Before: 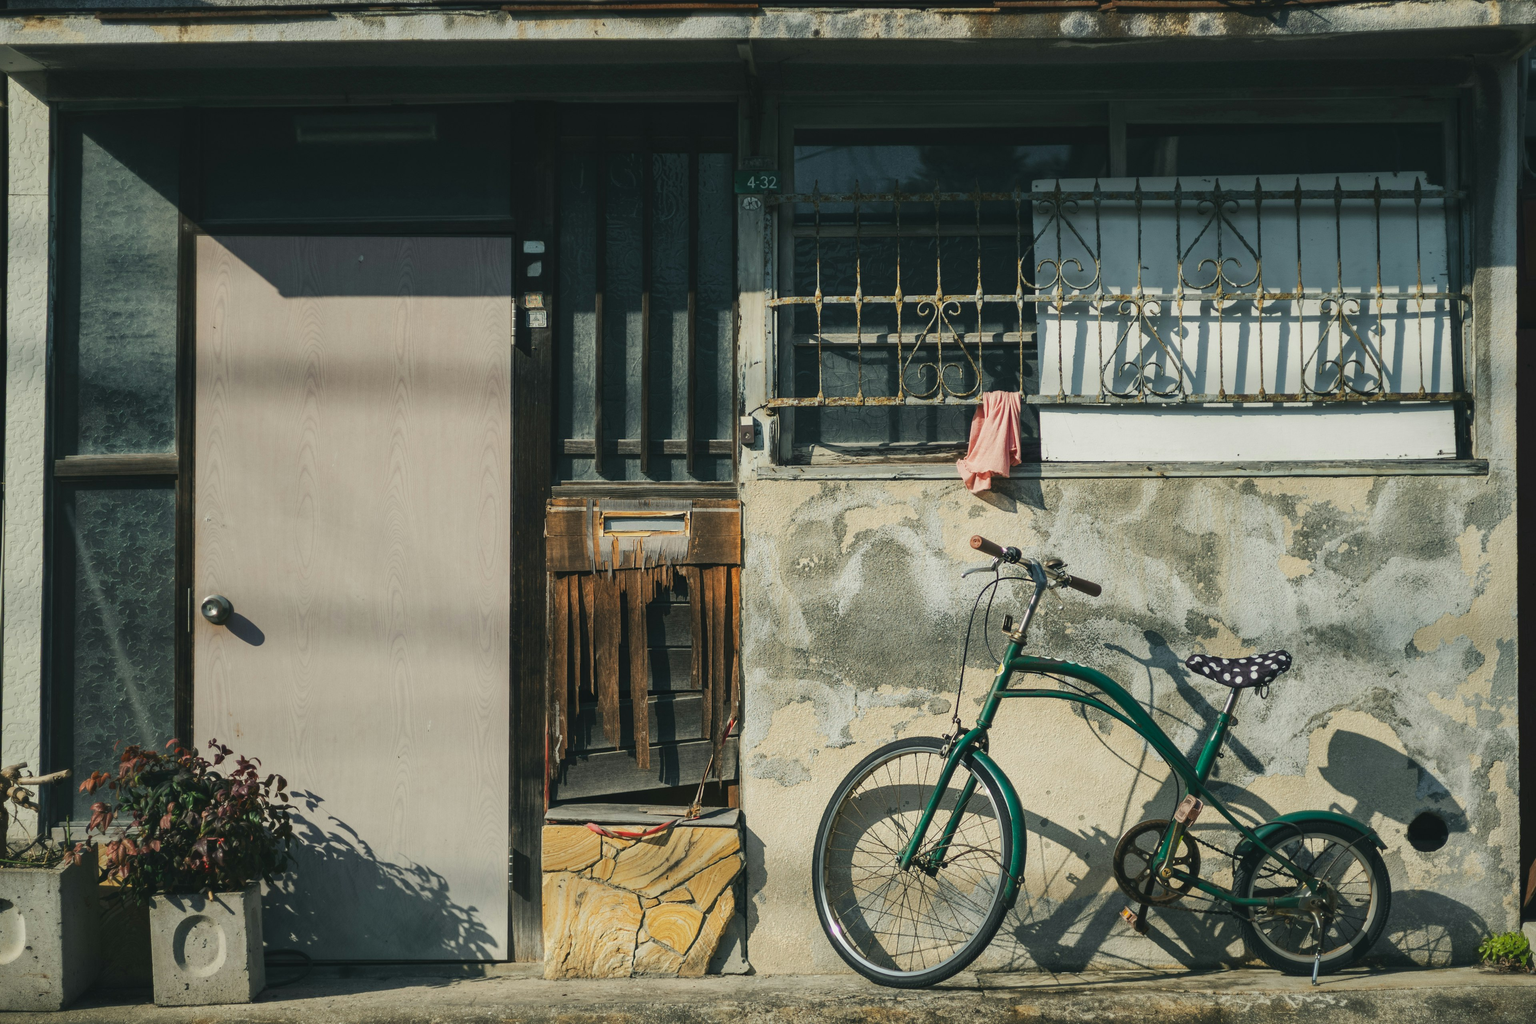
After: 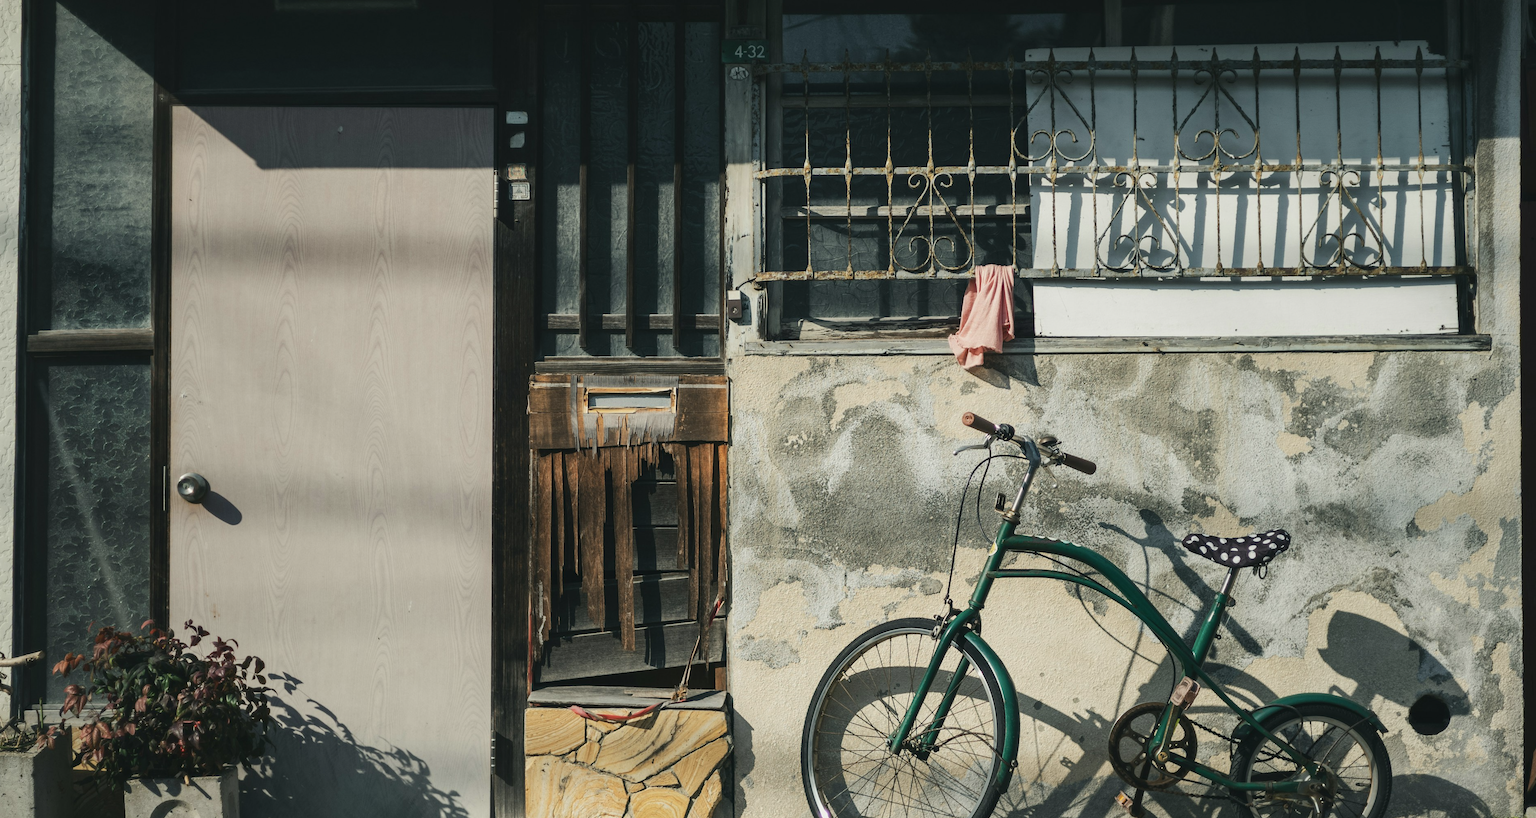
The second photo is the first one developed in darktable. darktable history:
crop and rotate: left 1.848%, top 12.894%, right 0.204%, bottom 8.813%
contrast brightness saturation: contrast 0.109, saturation -0.178
